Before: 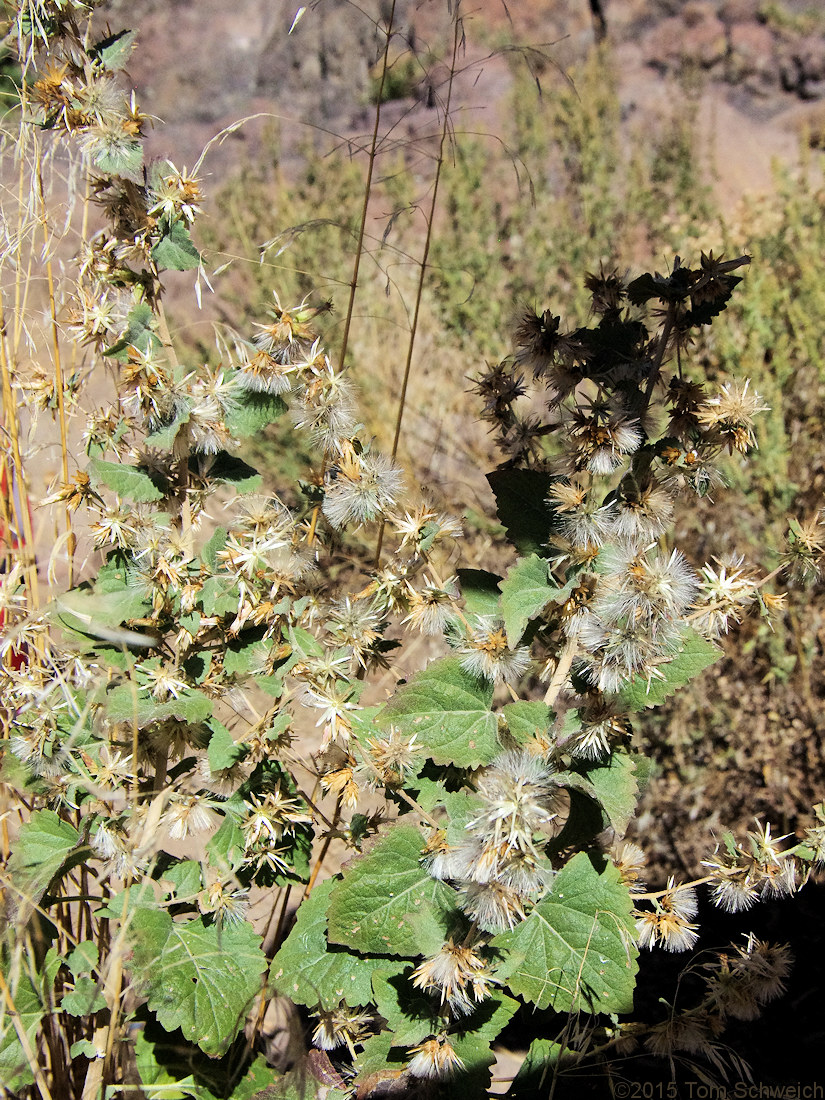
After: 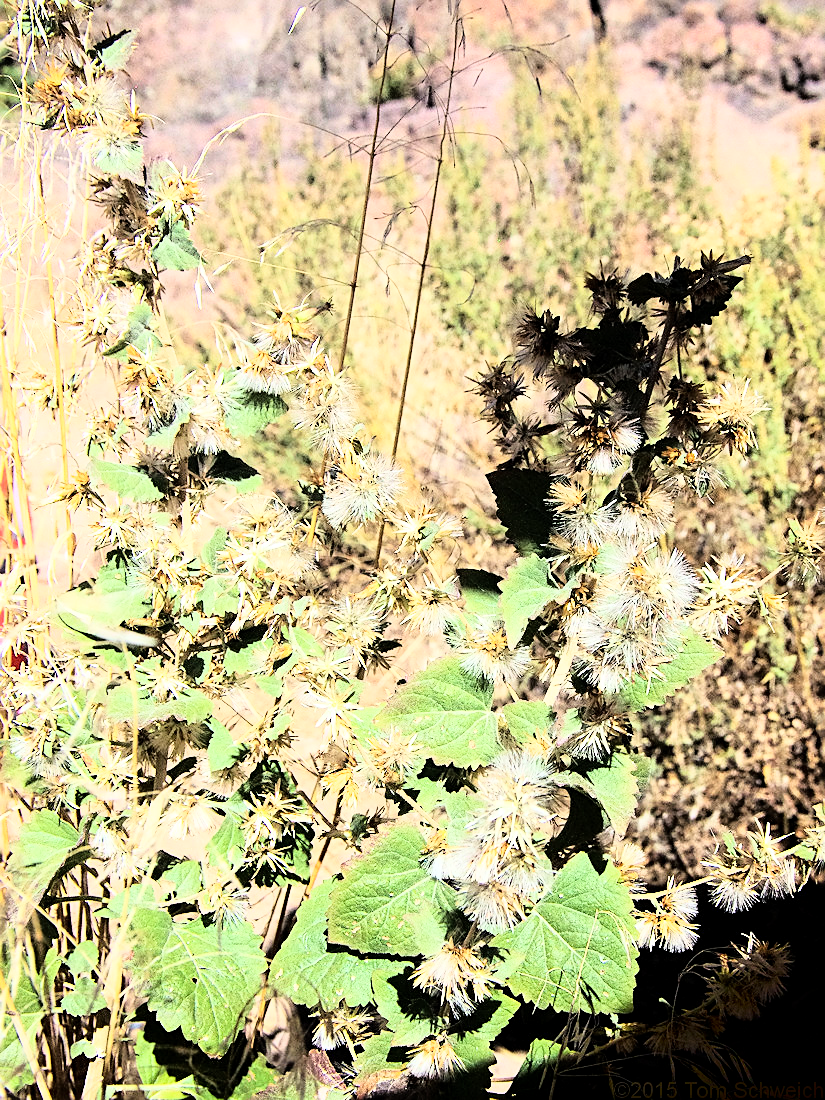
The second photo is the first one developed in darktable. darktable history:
base curve: curves: ch0 [(0, 0) (0.012, 0.01) (0.073, 0.168) (0.31, 0.711) (0.645, 0.957) (1, 1)]
sharpen: on, module defaults
exposure: black level correction 0.001, compensate highlight preservation false
shadows and highlights: shadows -69.79, highlights 36.46, soften with gaussian
